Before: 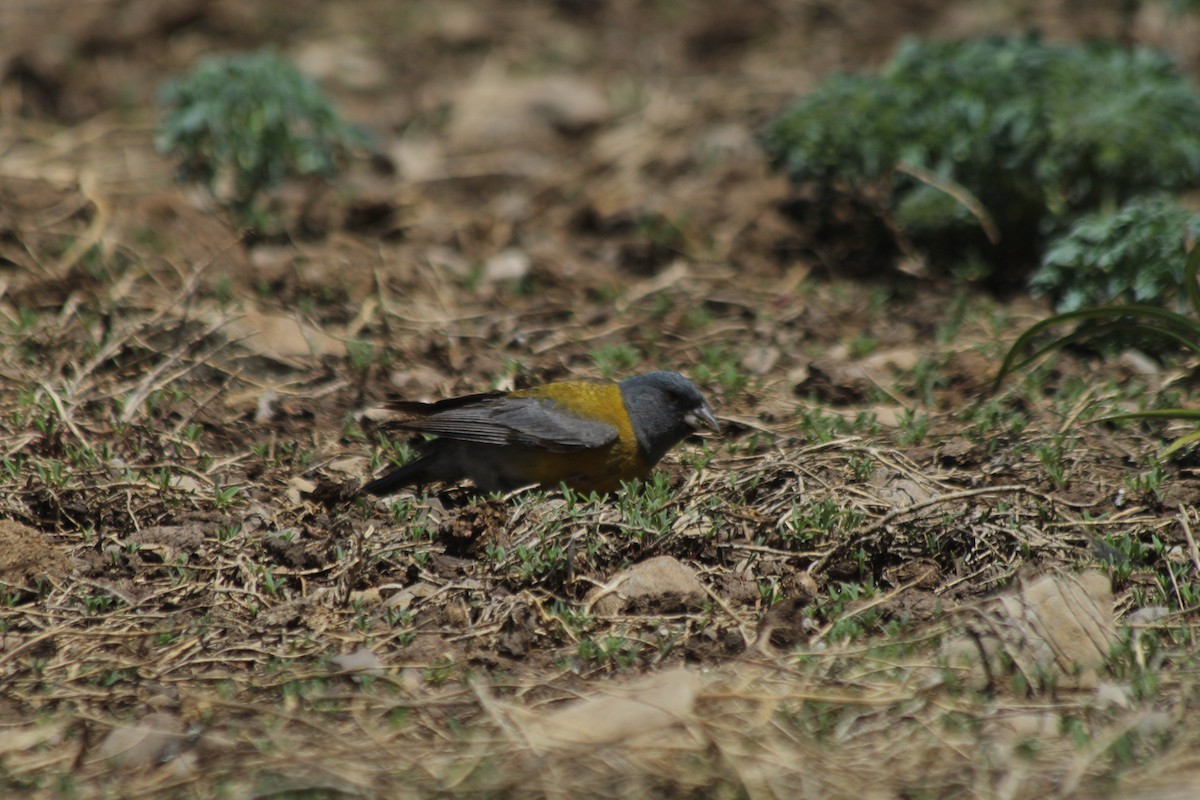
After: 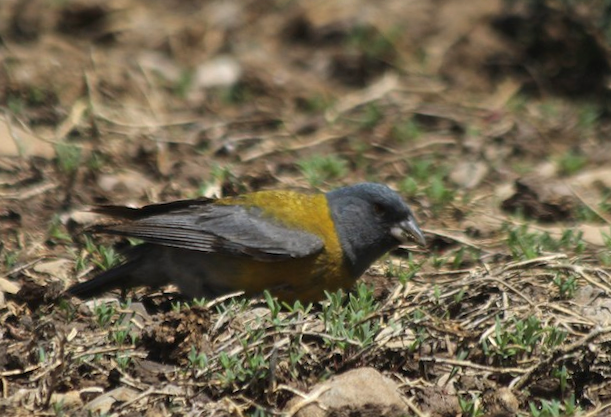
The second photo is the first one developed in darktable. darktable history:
crop: left 25%, top 25%, right 25%, bottom 25%
exposure: exposure 0.559 EV, compensate highlight preservation false
rotate and perspective: rotation 1.72°, automatic cropping off
